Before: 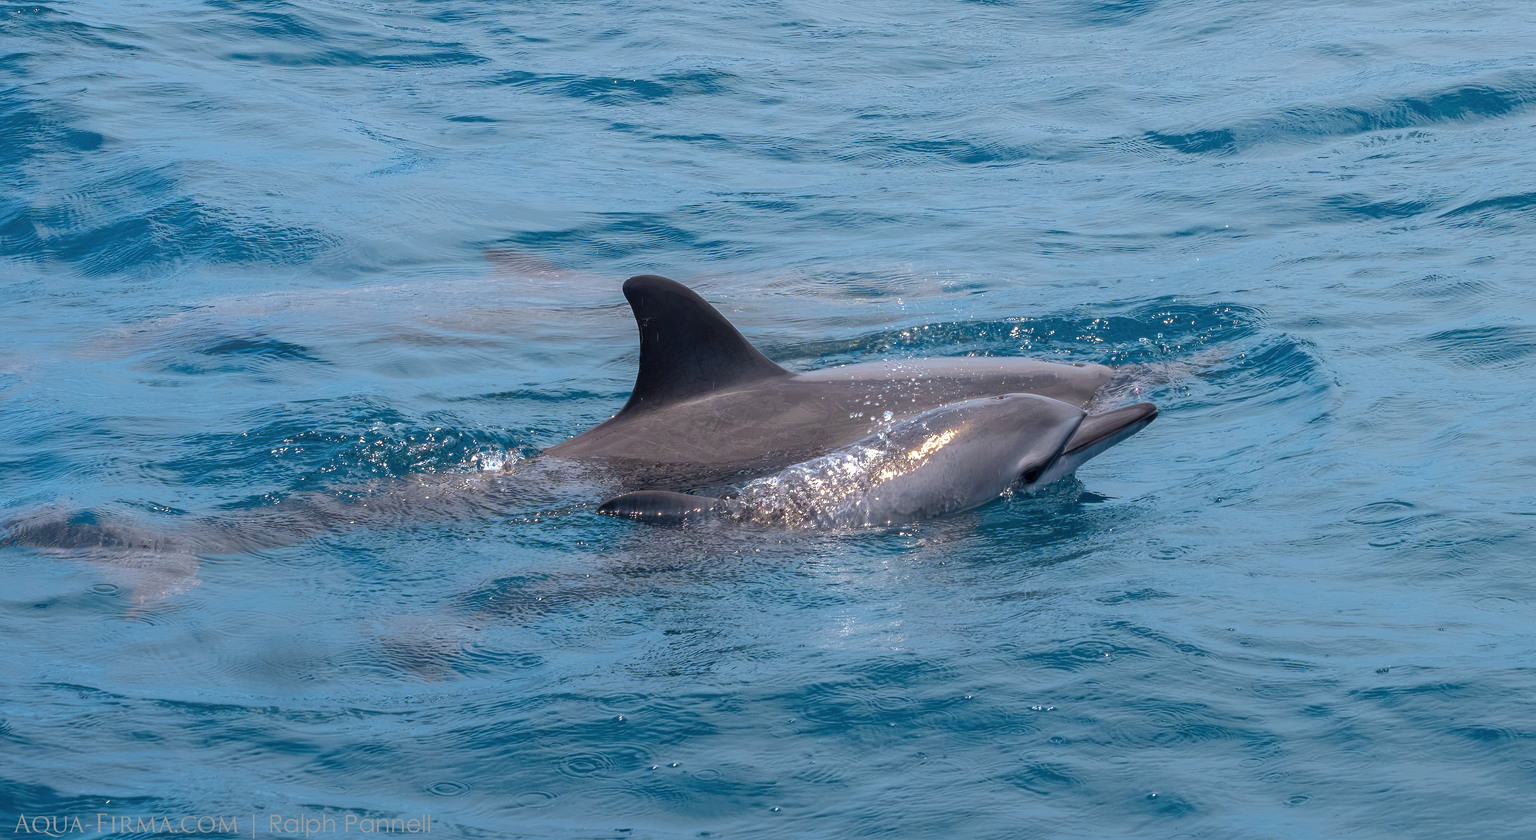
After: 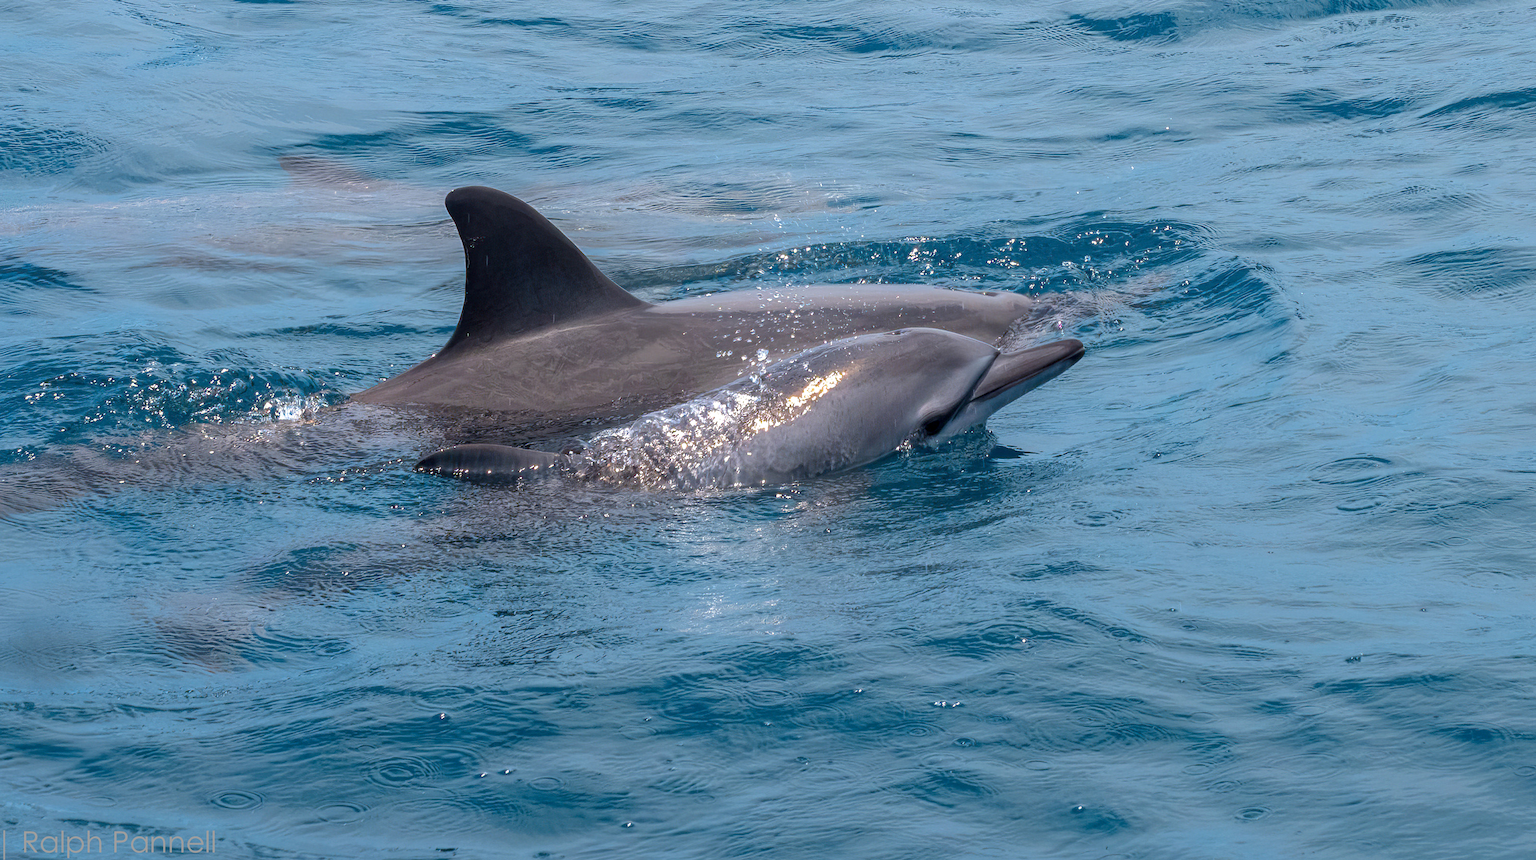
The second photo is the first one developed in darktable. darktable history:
local contrast: highlights 100%, shadows 100%, detail 120%, midtone range 0.2
crop: left 16.315%, top 14.246%
